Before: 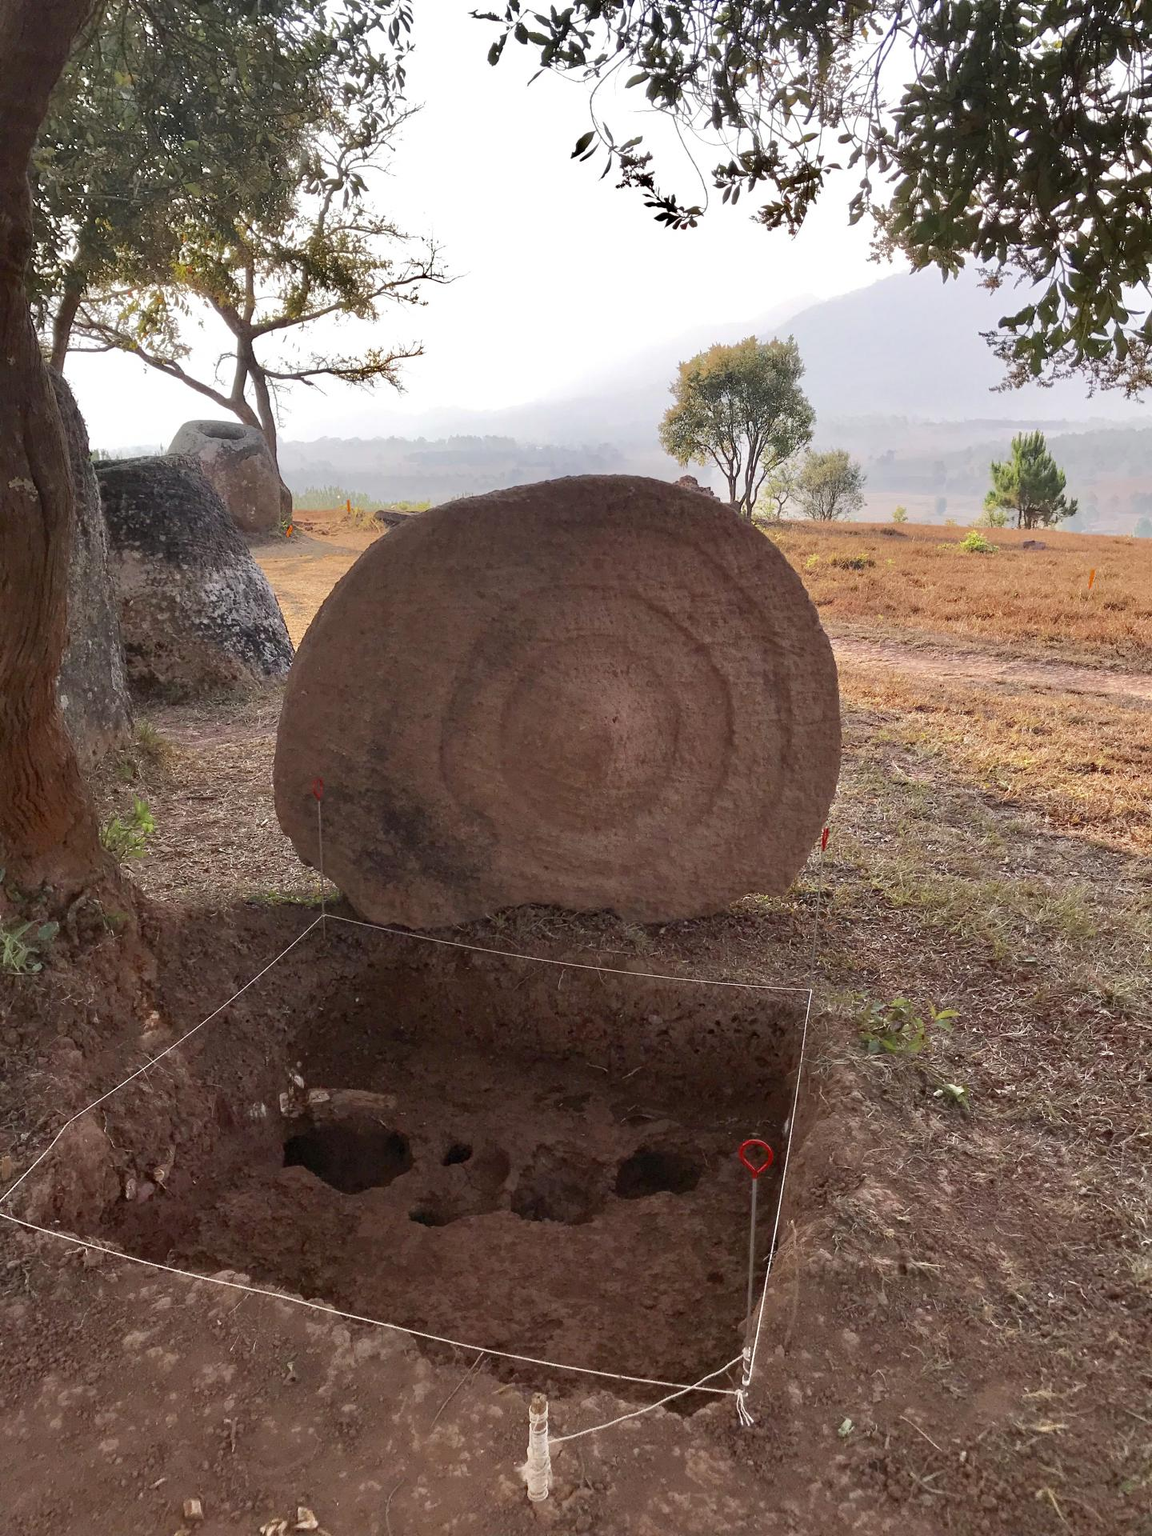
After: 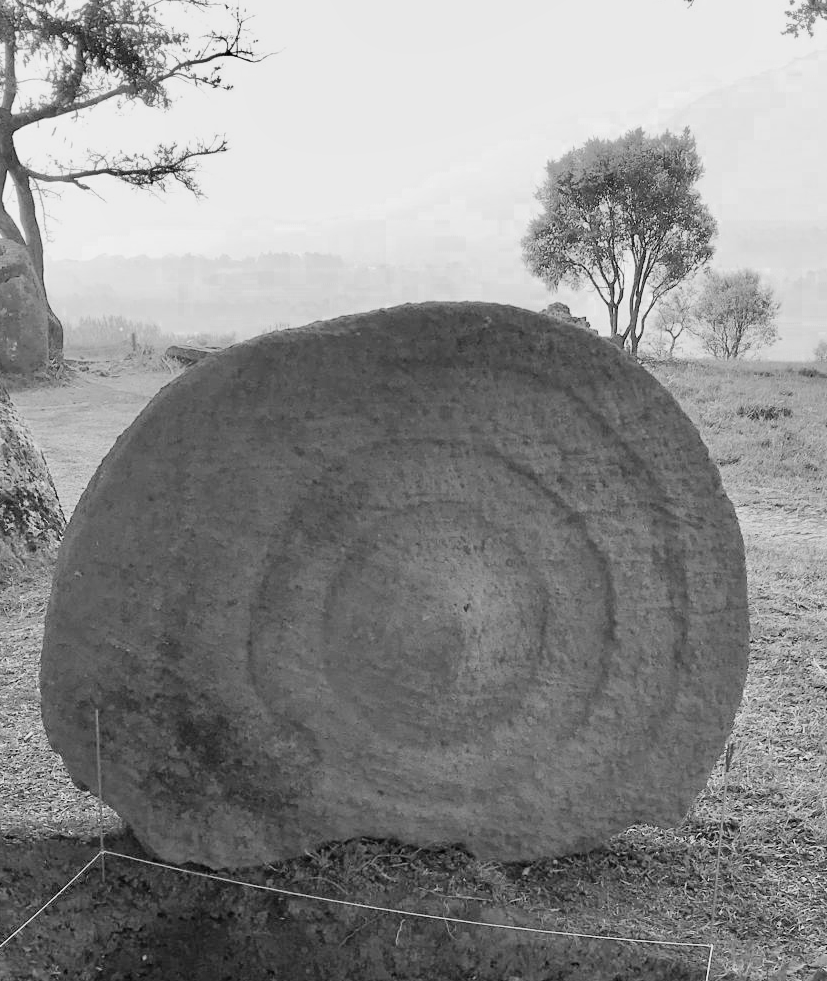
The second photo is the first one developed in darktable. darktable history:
color balance rgb: linear chroma grading › global chroma 5.843%, perceptual saturation grading › global saturation 29.481%, perceptual brilliance grading › global brilliance 2.522%
exposure: black level correction 0, exposure 0.703 EV, compensate exposure bias true, compensate highlight preservation false
crop: left 21.024%, top 15.231%, right 21.511%, bottom 33.654%
shadows and highlights: shadows 31.59, highlights -31.98, soften with gaussian
filmic rgb: black relative exposure -7.65 EV, white relative exposure 4.56 EV, hardness 3.61
color zones: curves: ch0 [(0, 0.613) (0.01, 0.613) (0.245, 0.448) (0.498, 0.529) (0.642, 0.665) (0.879, 0.777) (0.99, 0.613)]; ch1 [(0, 0) (0.143, 0) (0.286, 0) (0.429, 0) (0.571, 0) (0.714, 0) (0.857, 0)]
